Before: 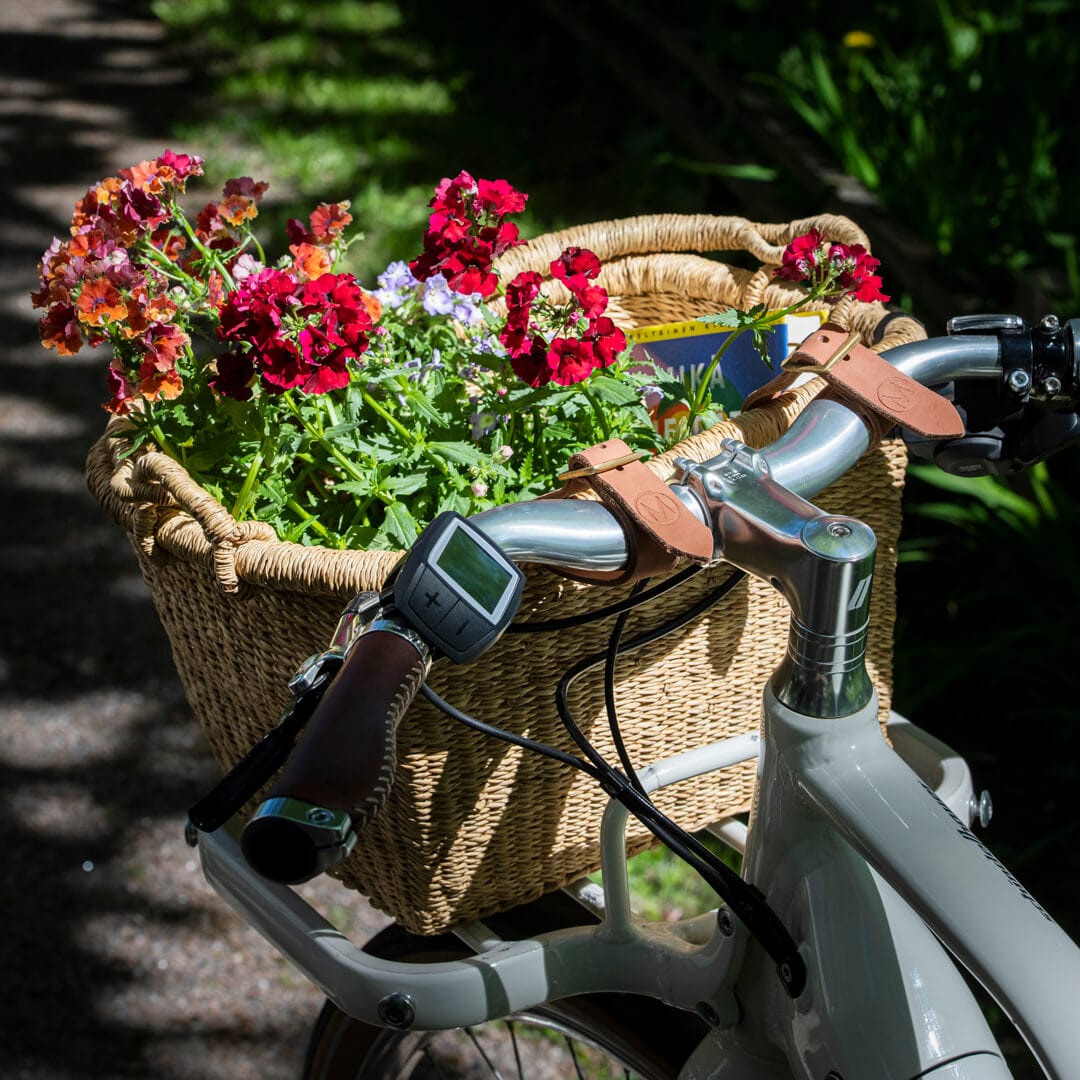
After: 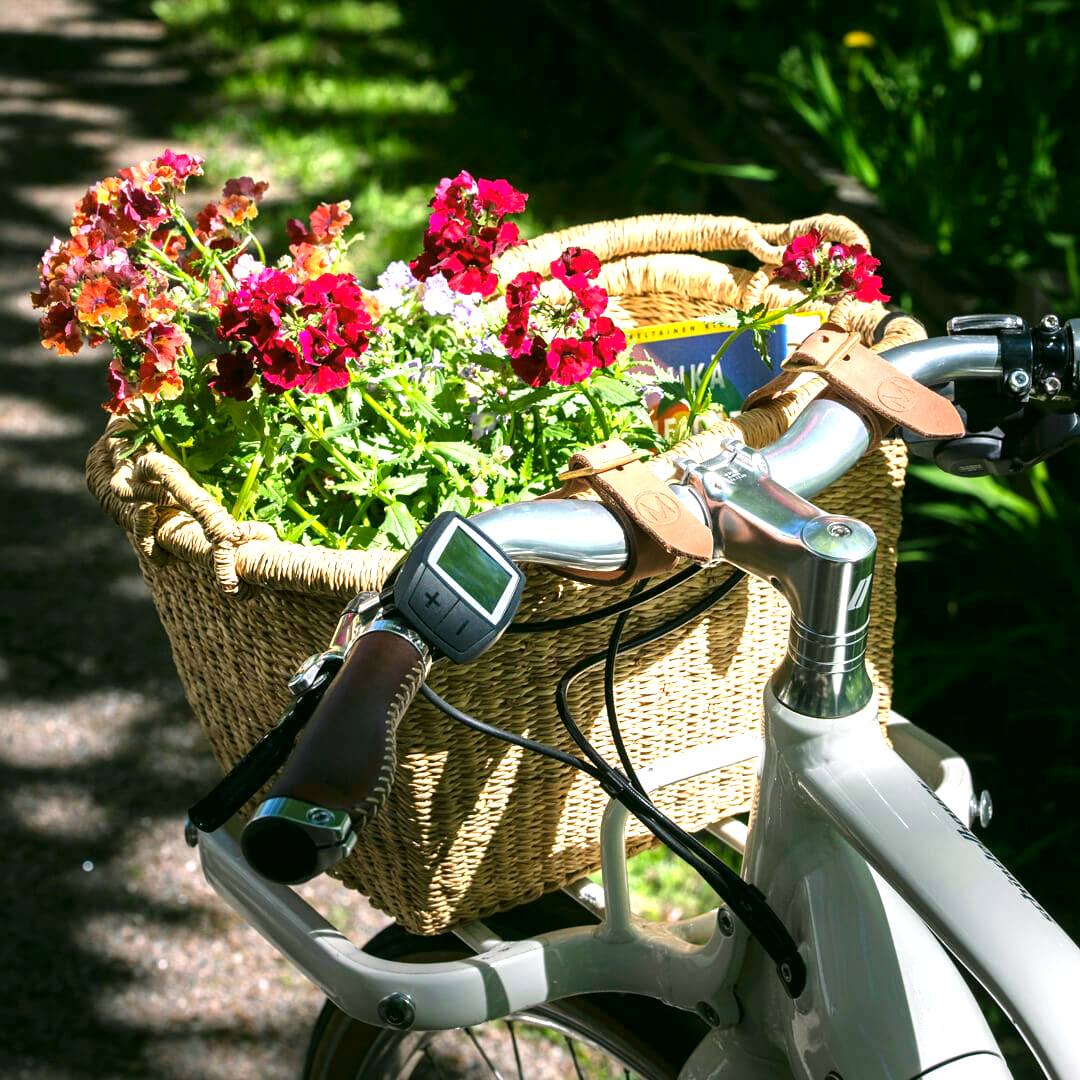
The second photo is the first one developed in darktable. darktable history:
exposure: black level correction 0, exposure 1.2 EV, compensate highlight preservation false
color correction: highlights a* 4.58, highlights b* 4.97, shadows a* -7.09, shadows b* 4.68
